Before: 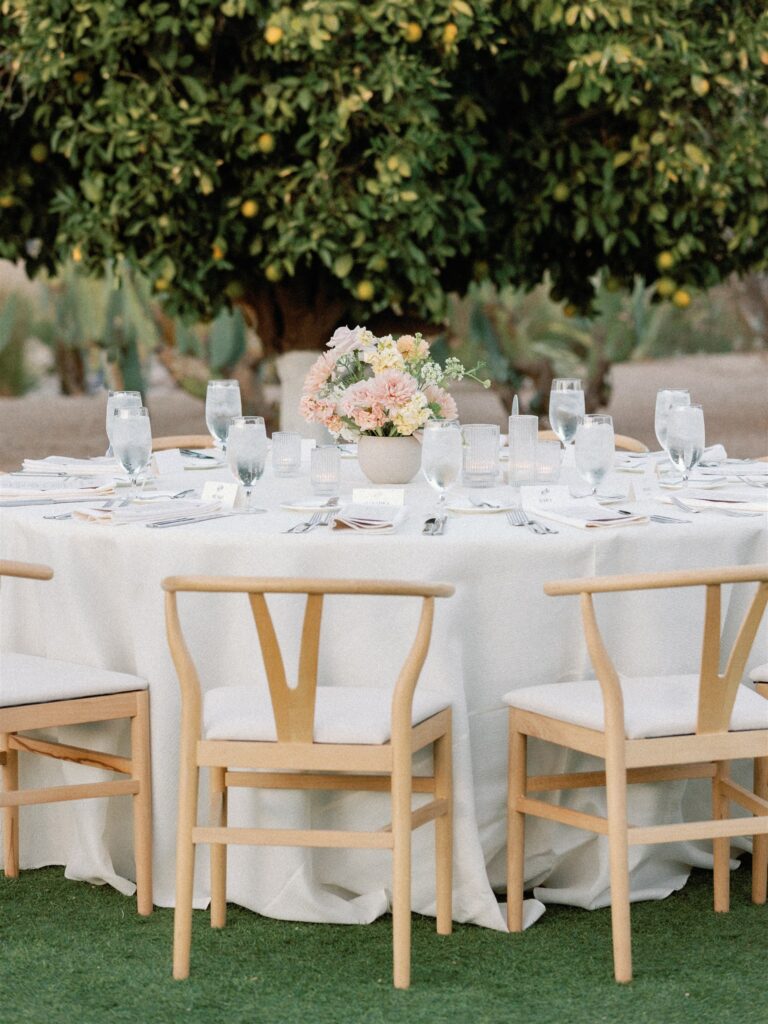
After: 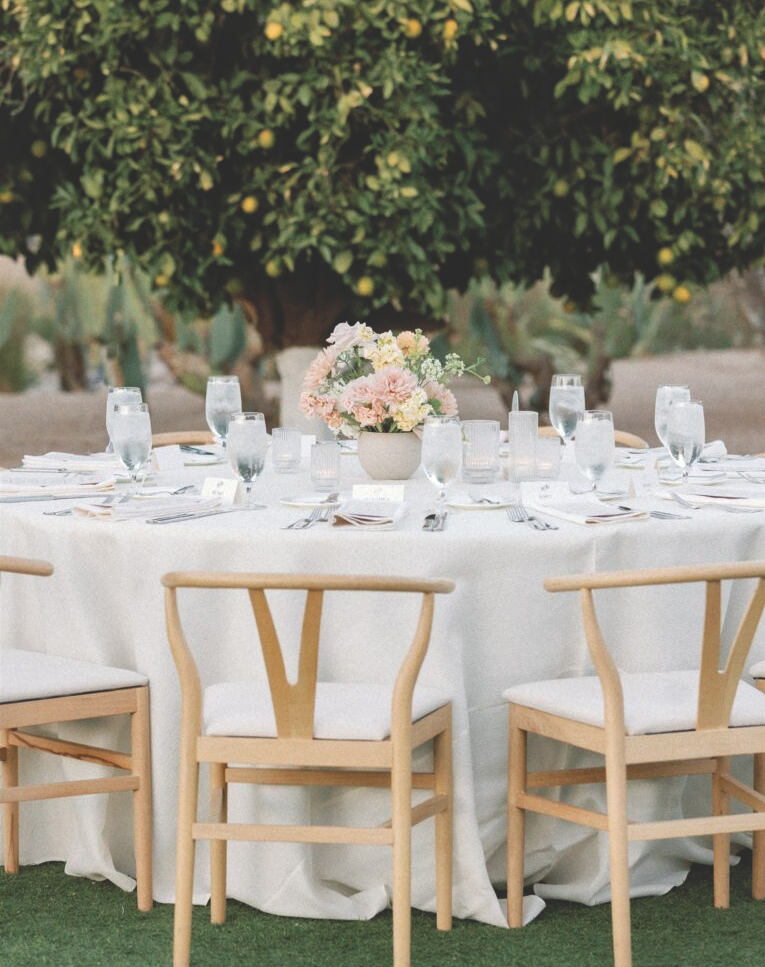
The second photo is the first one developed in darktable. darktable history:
crop: top 0.457%, right 0.265%, bottom 5.082%
exposure: black level correction -0.027, compensate highlight preservation false
local contrast: mode bilateral grid, contrast 19, coarseness 49, detail 119%, midtone range 0.2
